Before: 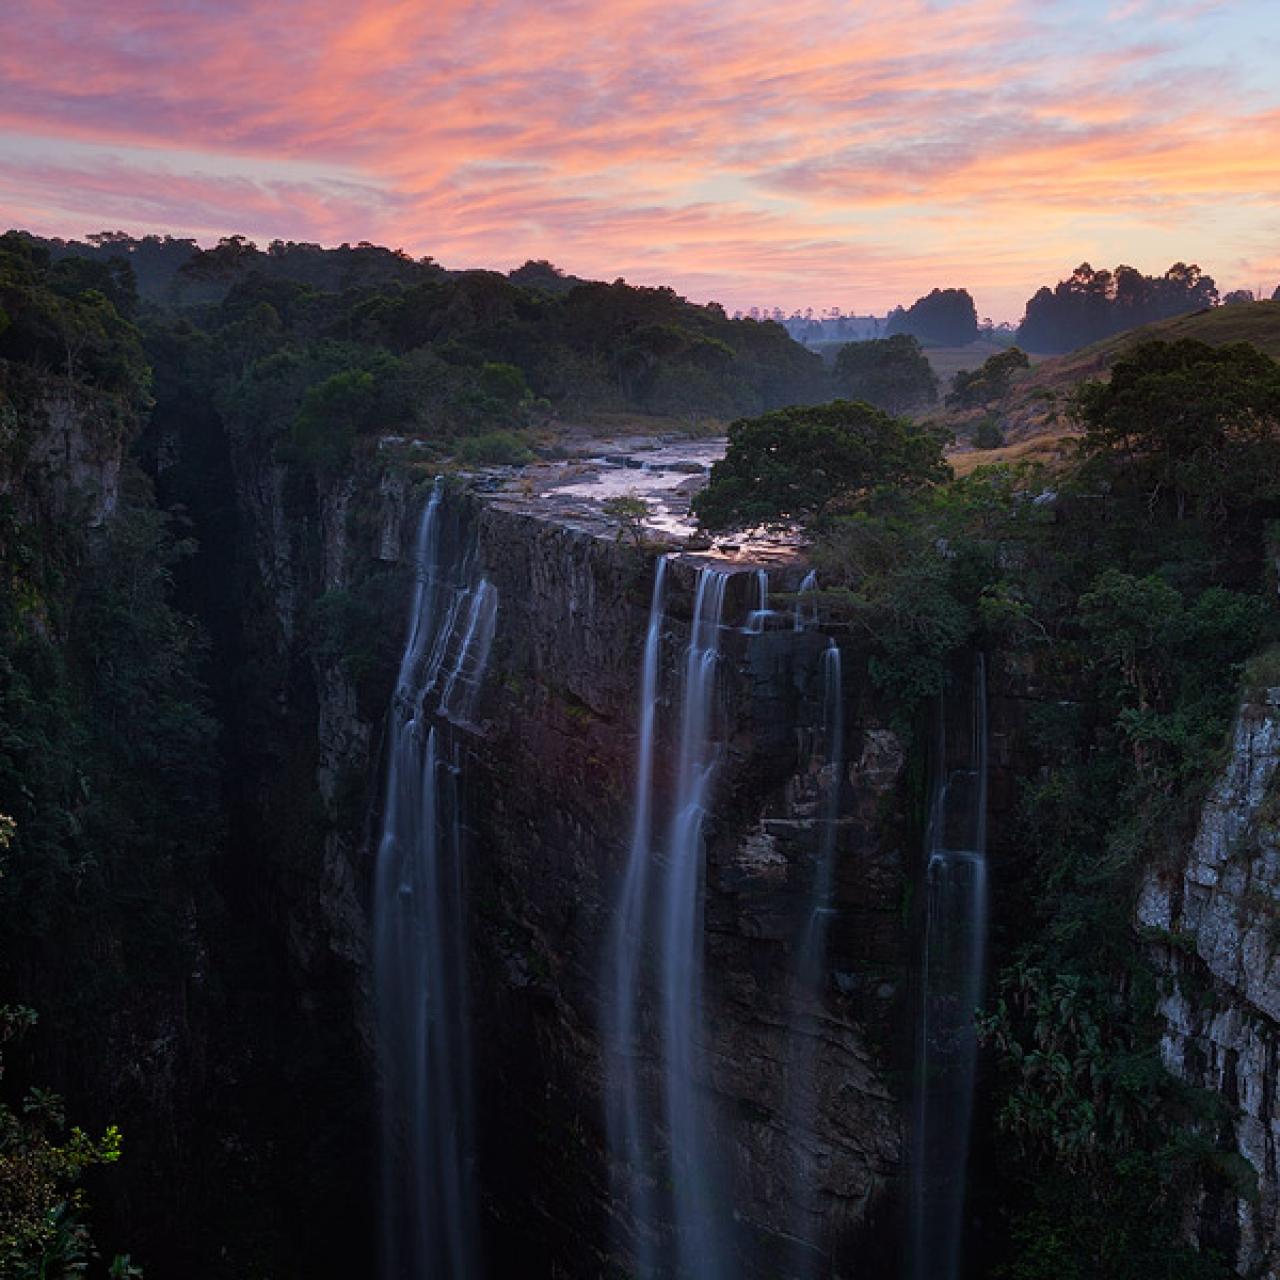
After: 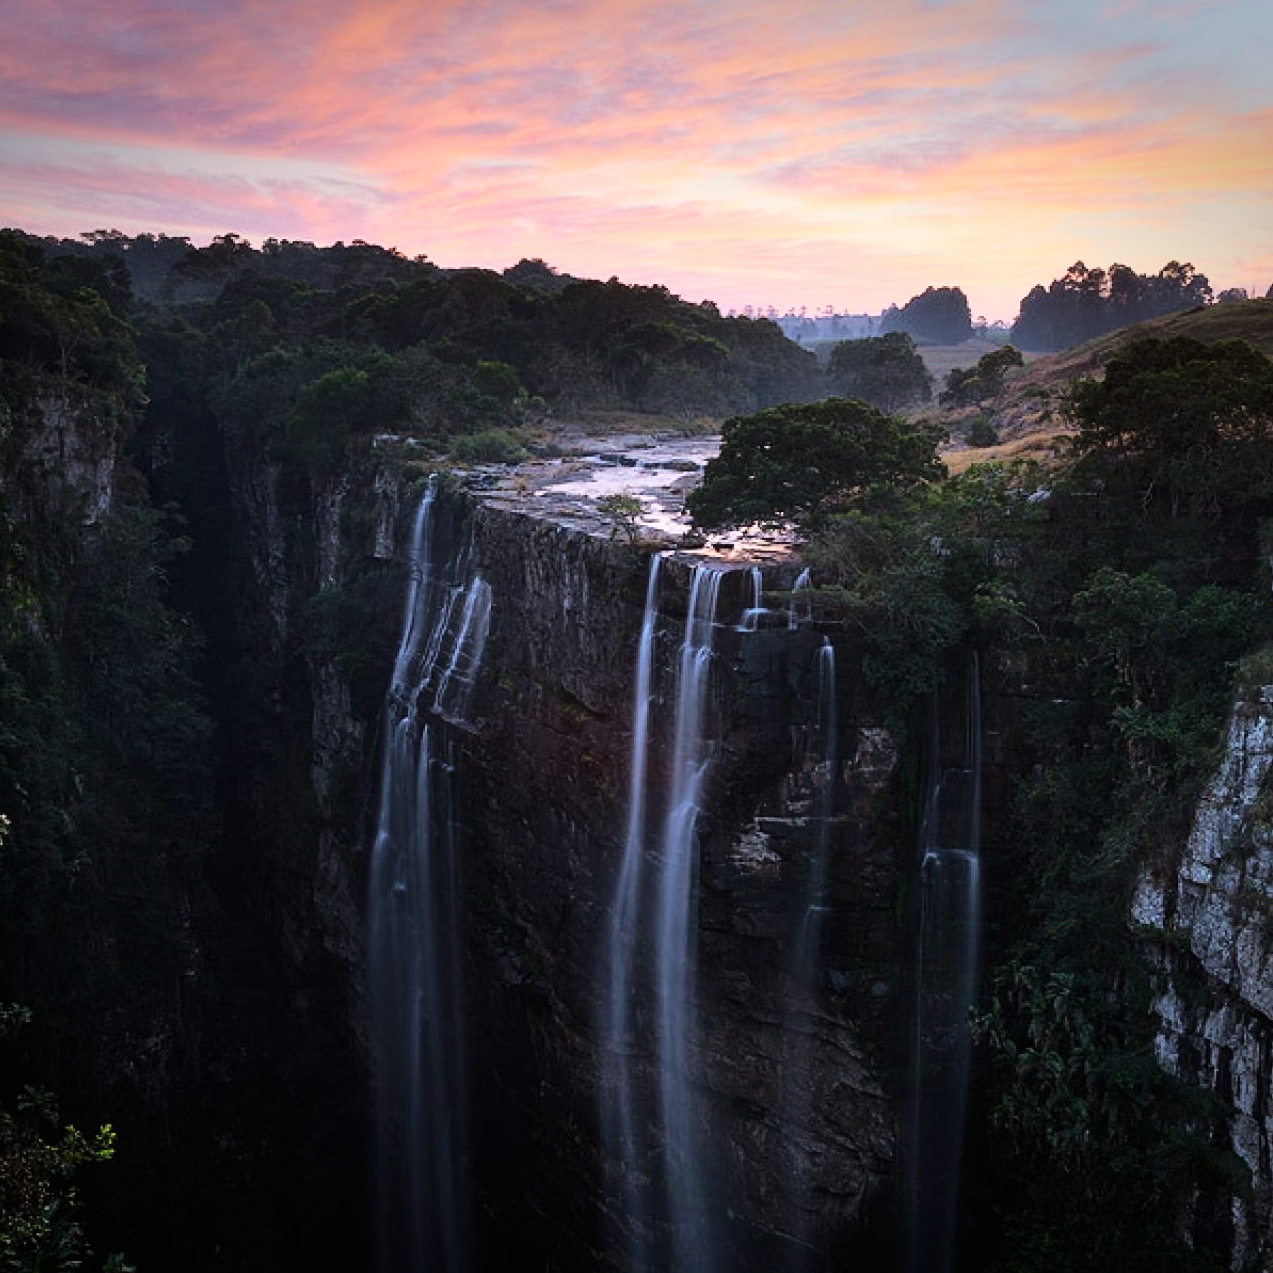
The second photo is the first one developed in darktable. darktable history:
crop and rotate: left 0.493%, top 0.223%, bottom 0.311%
contrast brightness saturation: saturation -0.169
vignetting: fall-off start 100.74%, saturation 0, width/height ratio 1.306
base curve: curves: ch0 [(0, 0) (0.028, 0.03) (0.121, 0.232) (0.46, 0.748) (0.859, 0.968) (1, 1)]
